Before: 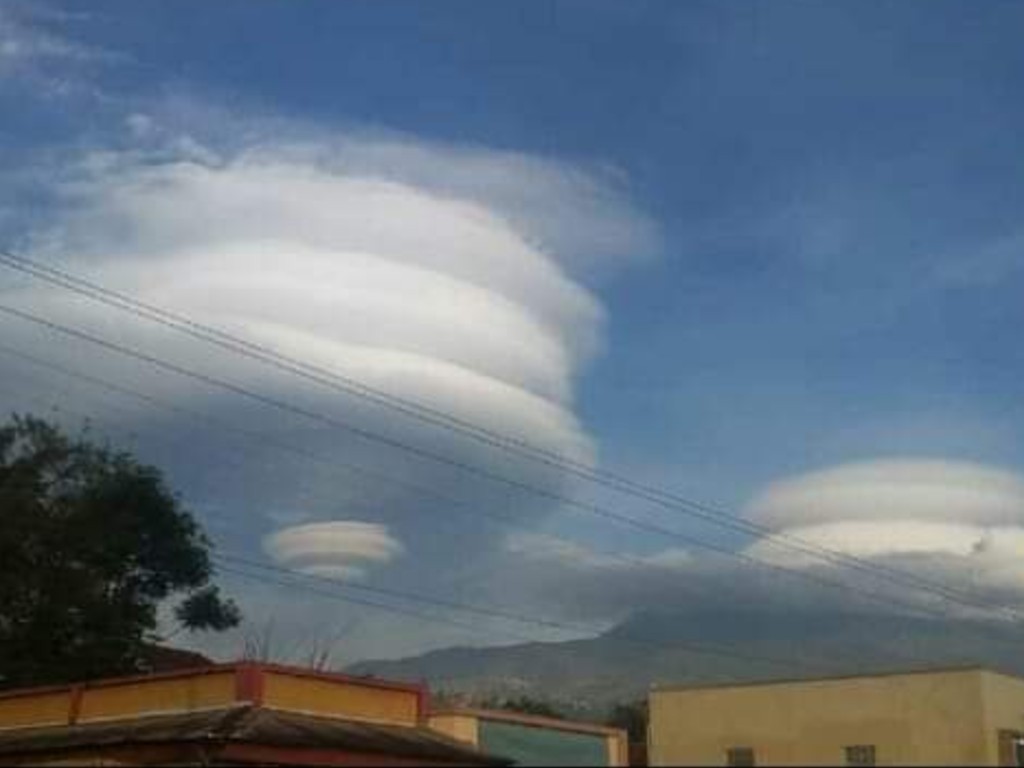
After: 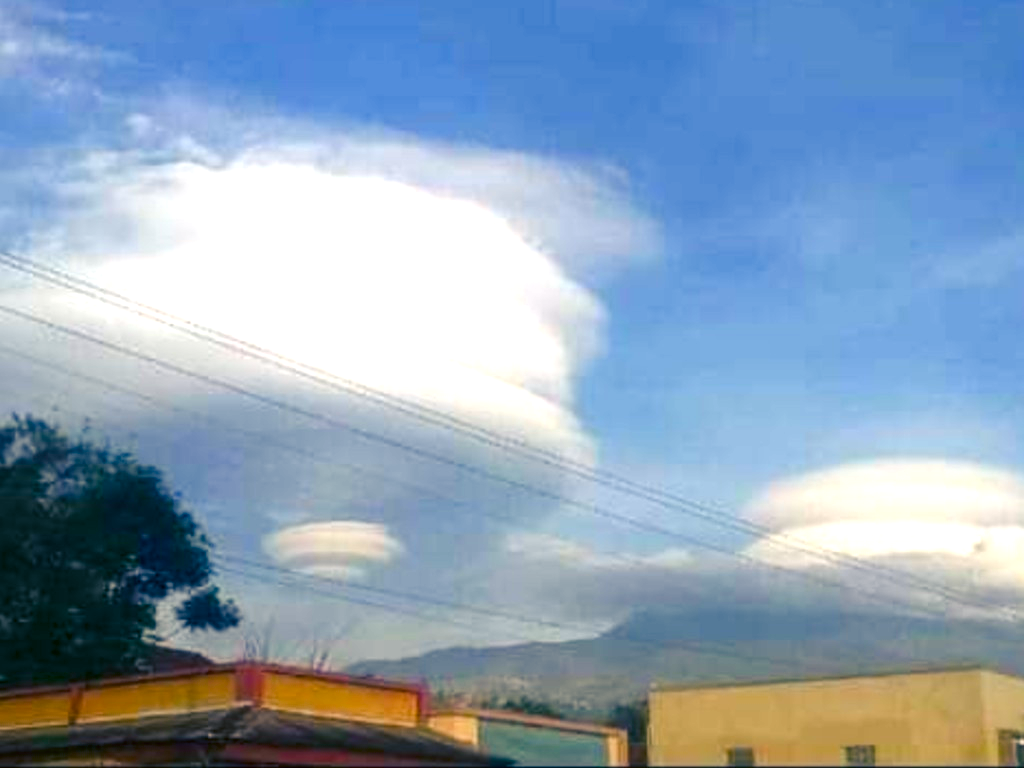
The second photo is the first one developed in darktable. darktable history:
color balance rgb: shadows lift › luminance -40.974%, shadows lift › chroma 13.834%, shadows lift › hue 258.64°, highlights gain › chroma 2.005%, highlights gain › hue 65.86°, perceptual saturation grading › global saturation 34.622%, perceptual saturation grading › highlights -29.939%, perceptual saturation grading › shadows 35.714%
exposure: black level correction 0, exposure 1.199 EV, compensate highlight preservation false
